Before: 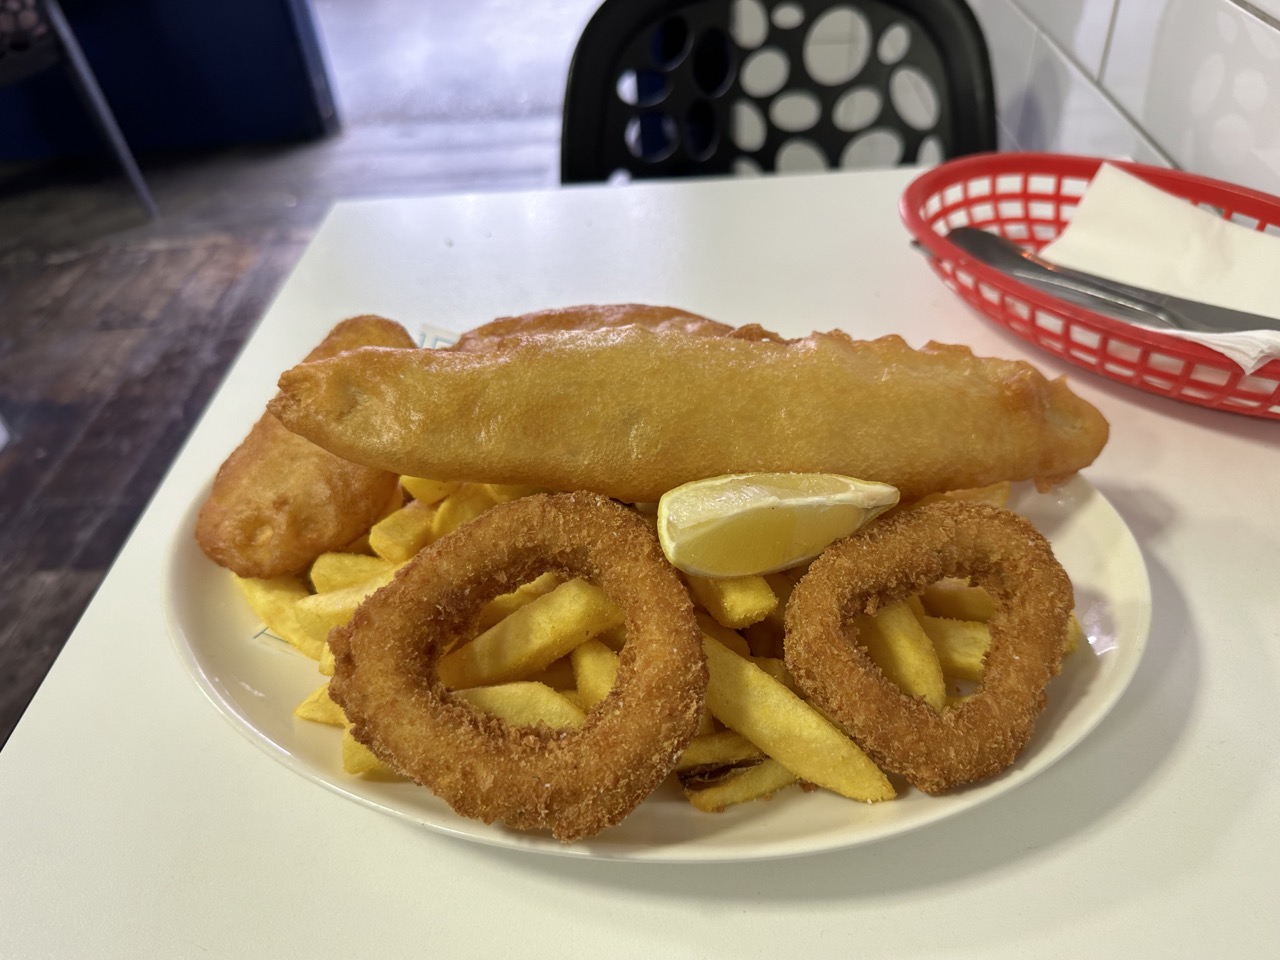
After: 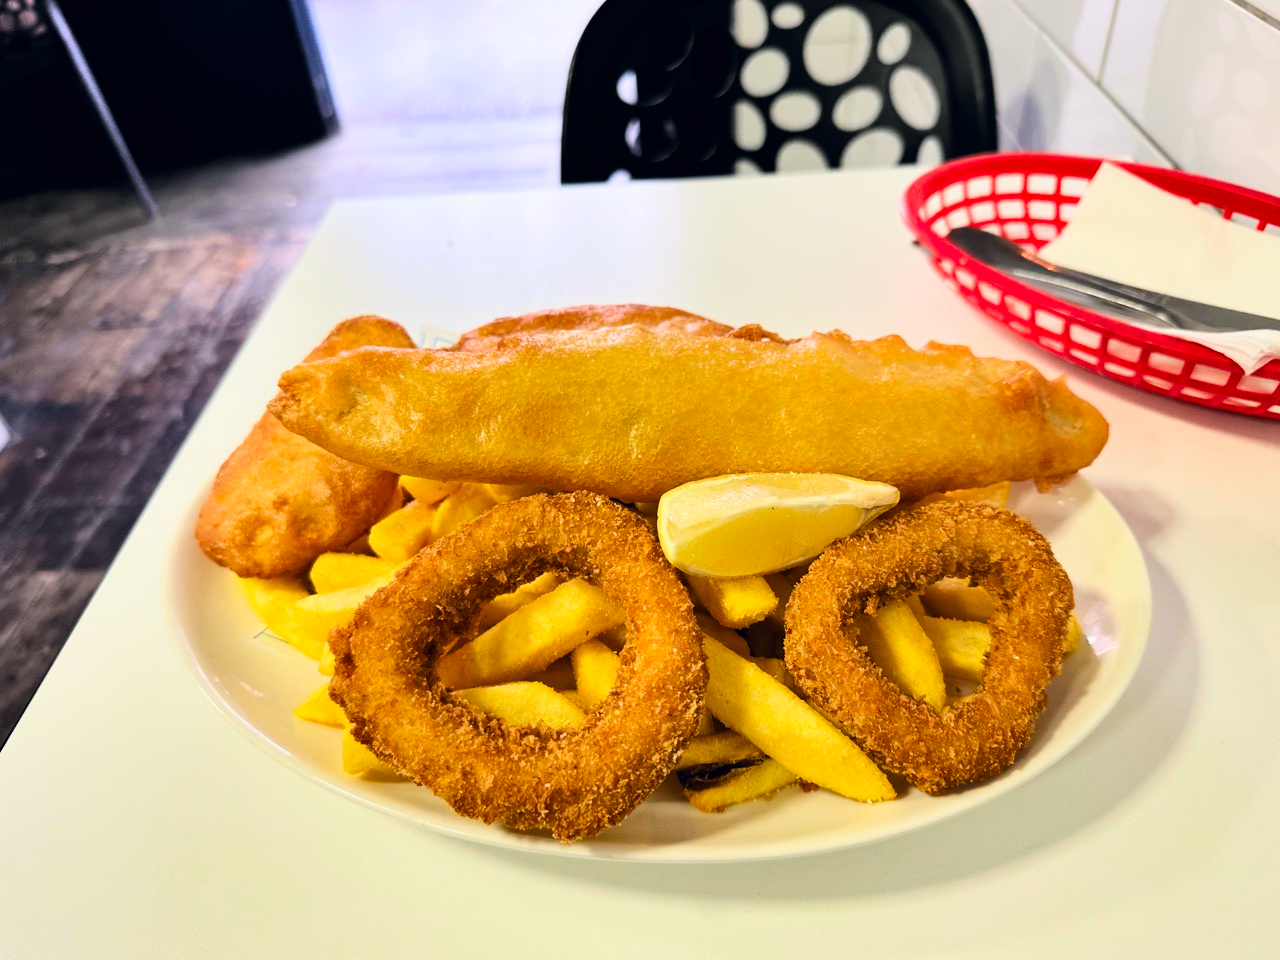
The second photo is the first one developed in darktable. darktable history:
color correction: highlights a* 0.207, highlights b* 2.7, shadows a* -0.874, shadows b* -4.78
tone curve: curves: ch0 [(0, 0) (0.004, 0) (0.133, 0.071) (0.325, 0.456) (0.832, 0.957) (1, 1)], color space Lab, linked channels, preserve colors none
shadows and highlights: shadows 43.71, white point adjustment -1.46, soften with gaussian
